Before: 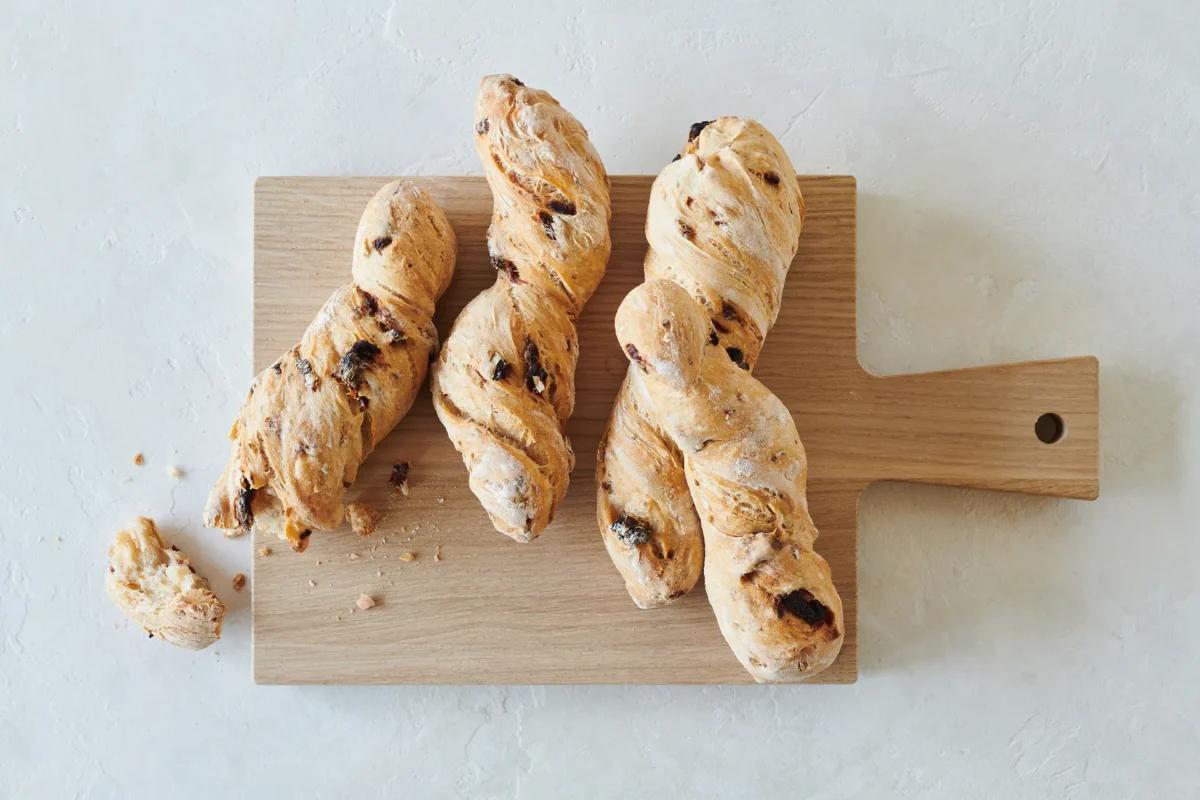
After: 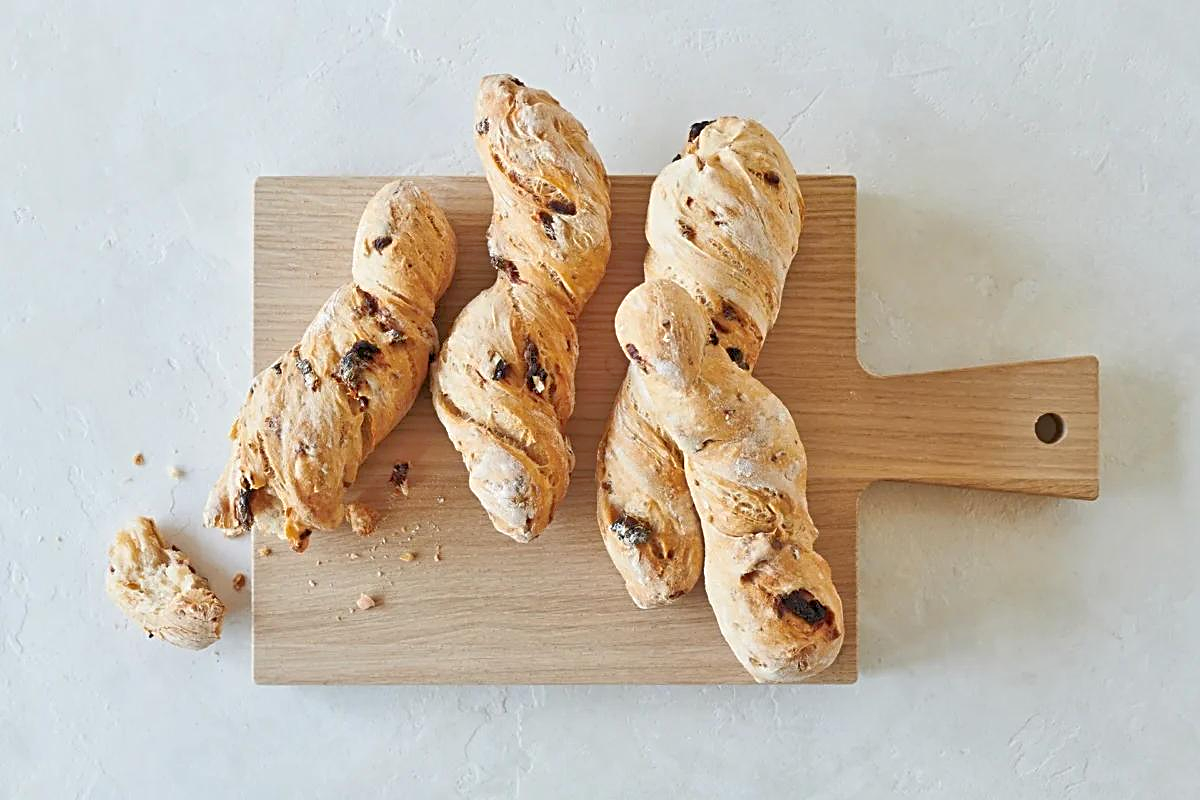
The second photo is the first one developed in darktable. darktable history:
sharpen: radius 2.536, amount 0.626
tone equalizer: -7 EV 0.152 EV, -6 EV 0.564 EV, -5 EV 1.11 EV, -4 EV 1.35 EV, -3 EV 1.12 EV, -2 EV 0.6 EV, -1 EV 0.149 EV
